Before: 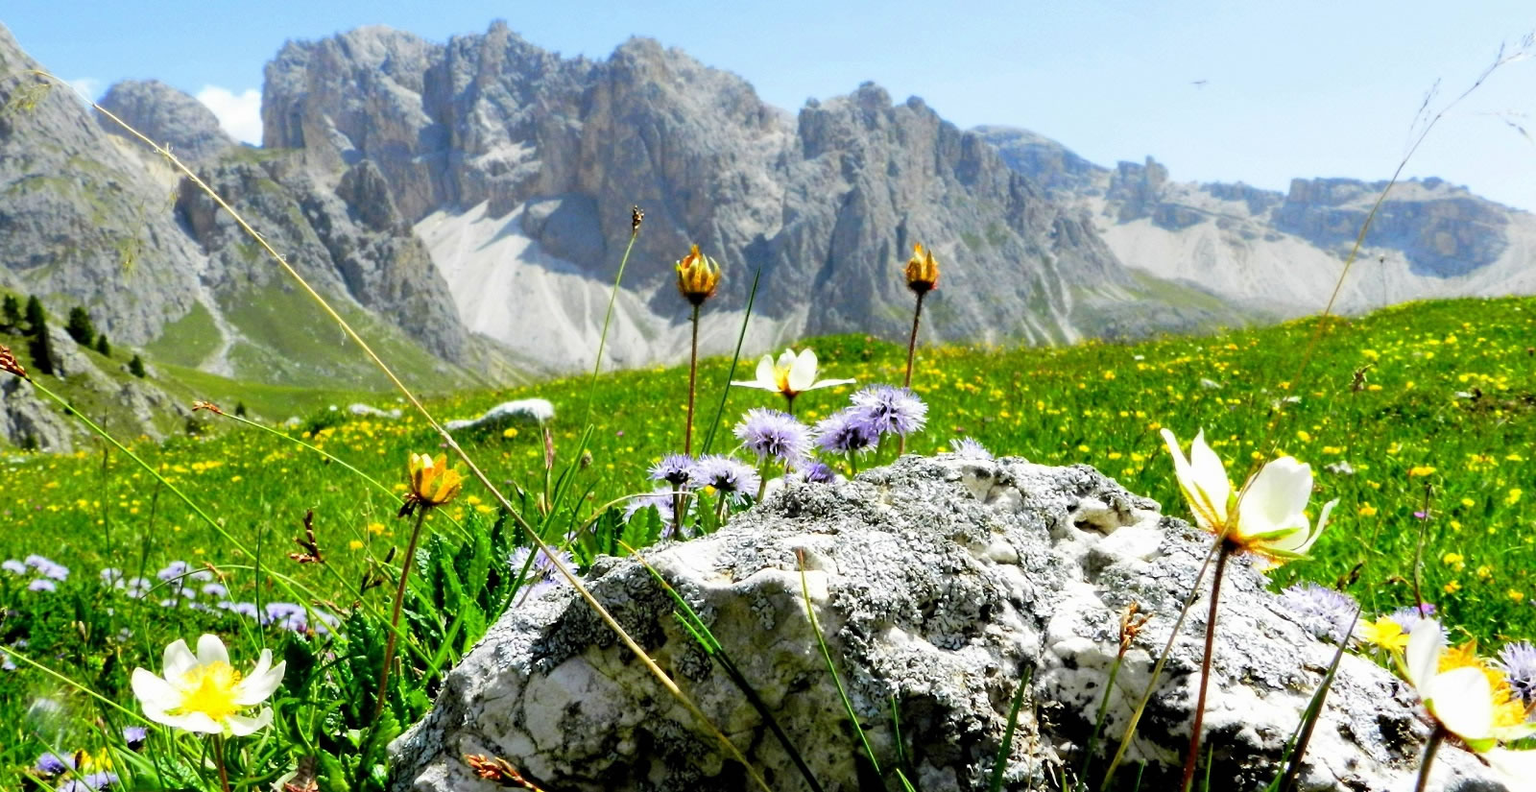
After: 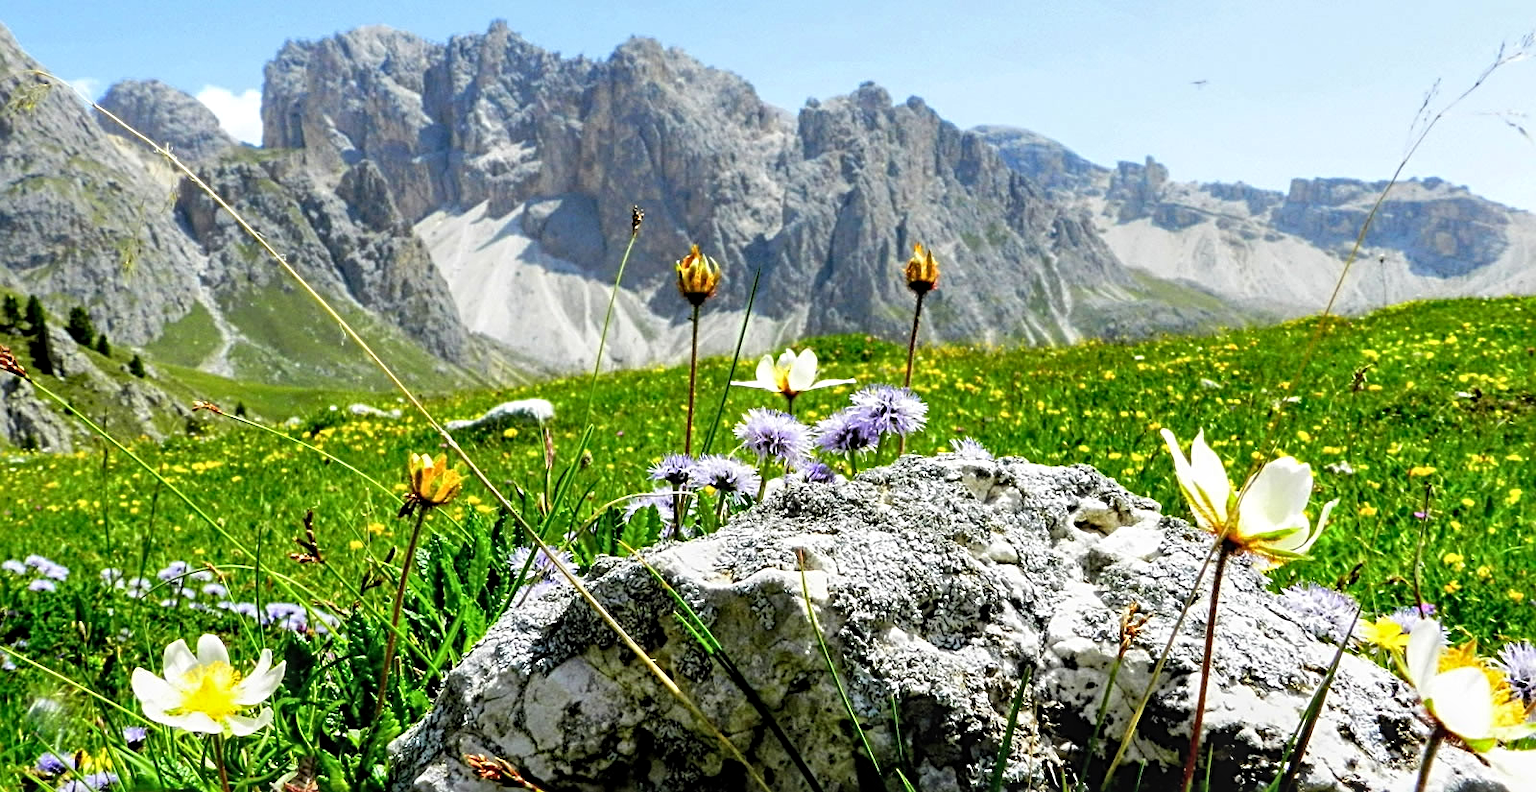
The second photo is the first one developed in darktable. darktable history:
sharpen: radius 3.119
local contrast: on, module defaults
